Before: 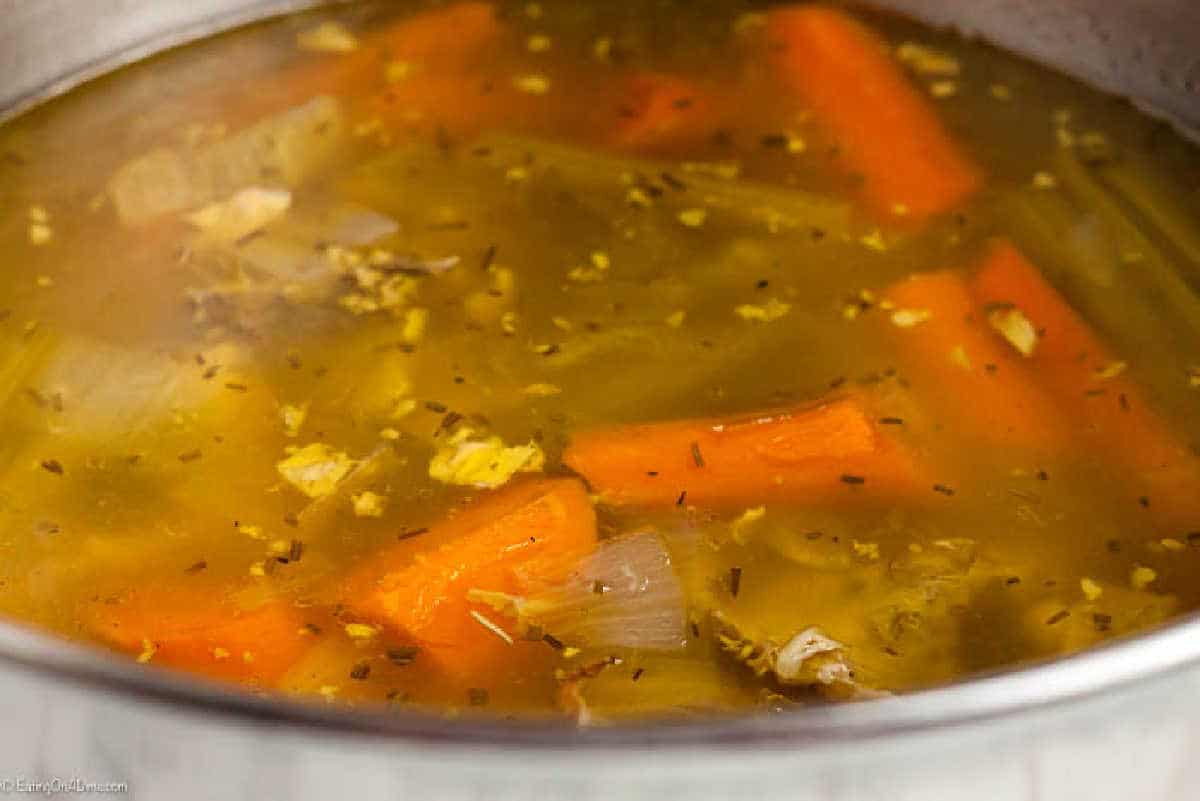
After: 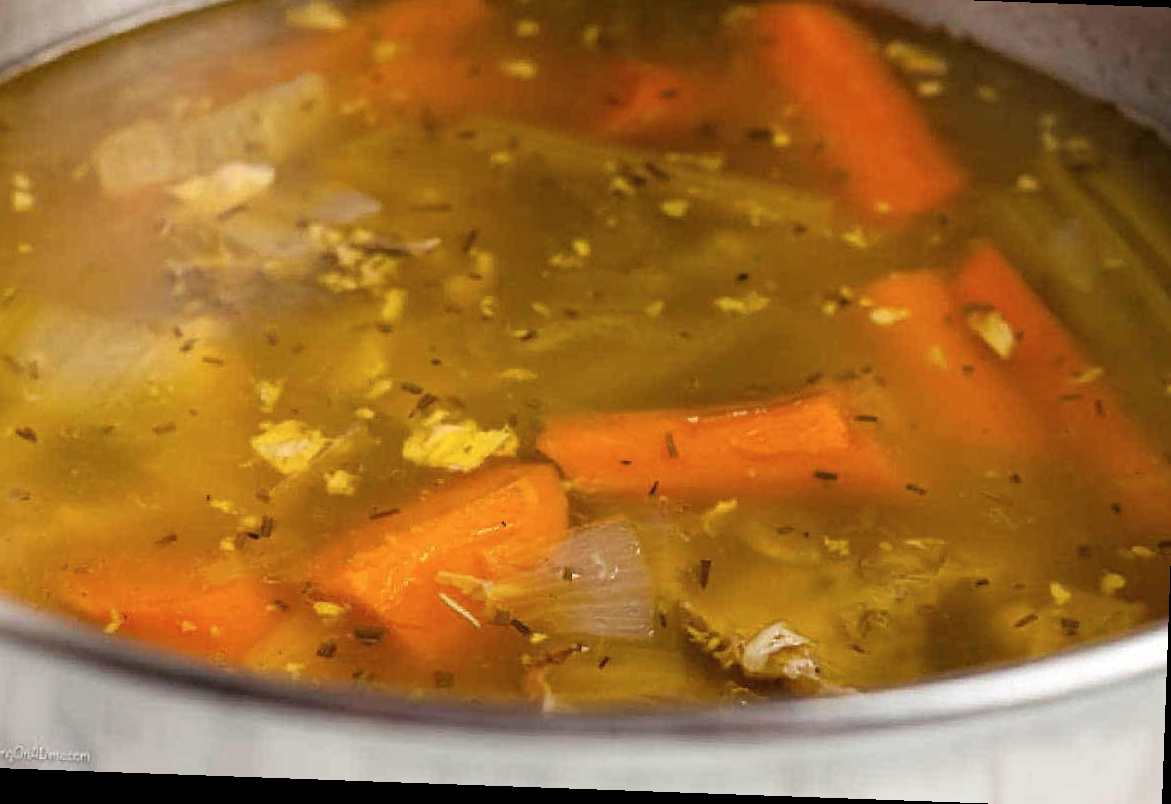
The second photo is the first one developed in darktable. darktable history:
contrast brightness saturation: saturation -0.068
crop and rotate: angle -2.05°, left 3.107%, top 4.134%, right 1.511%, bottom 0.469%
